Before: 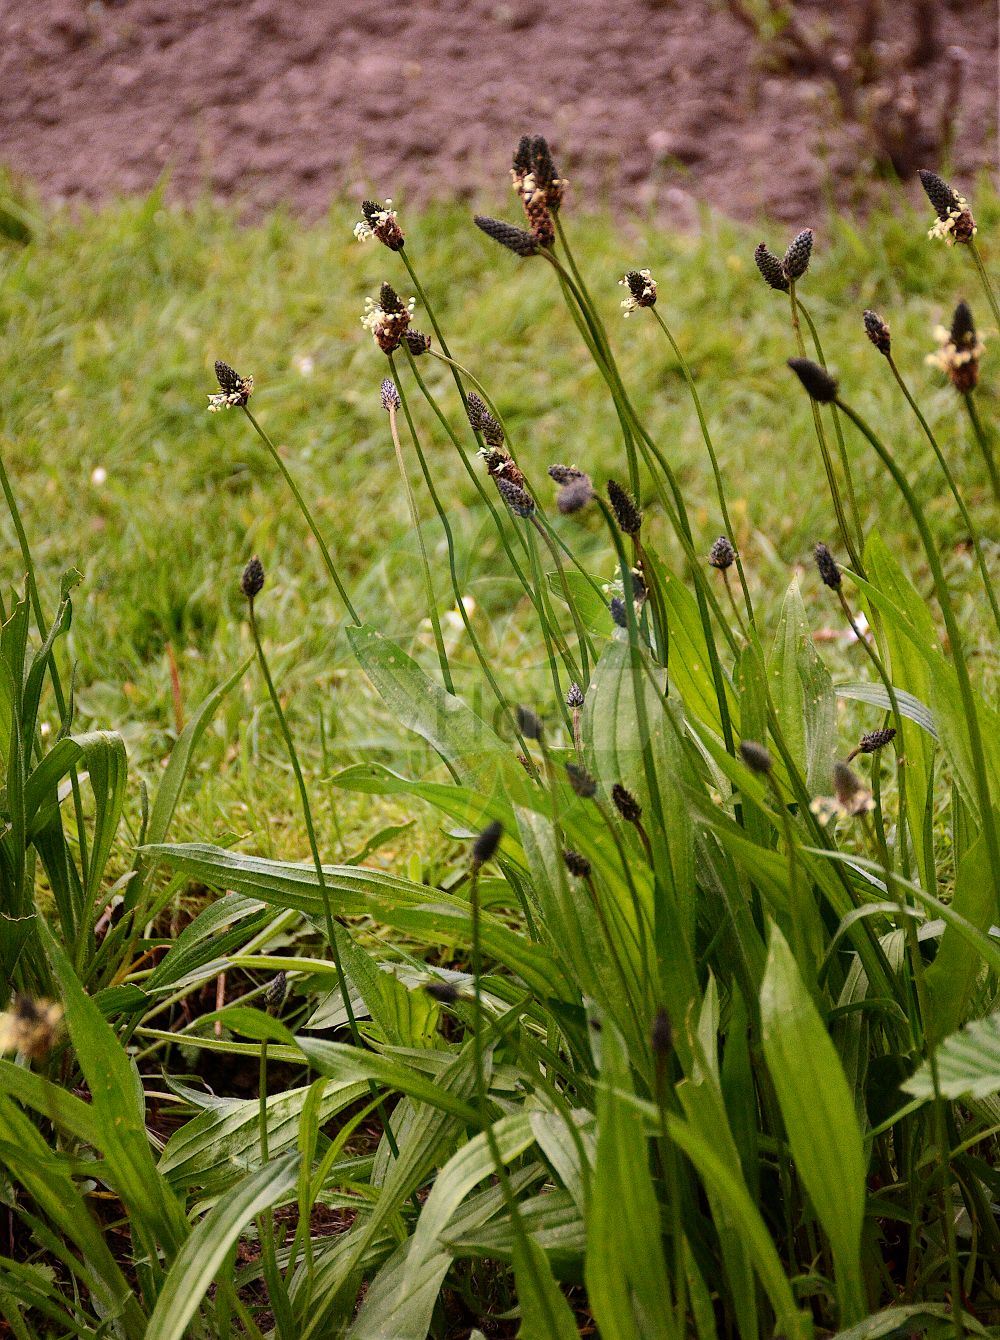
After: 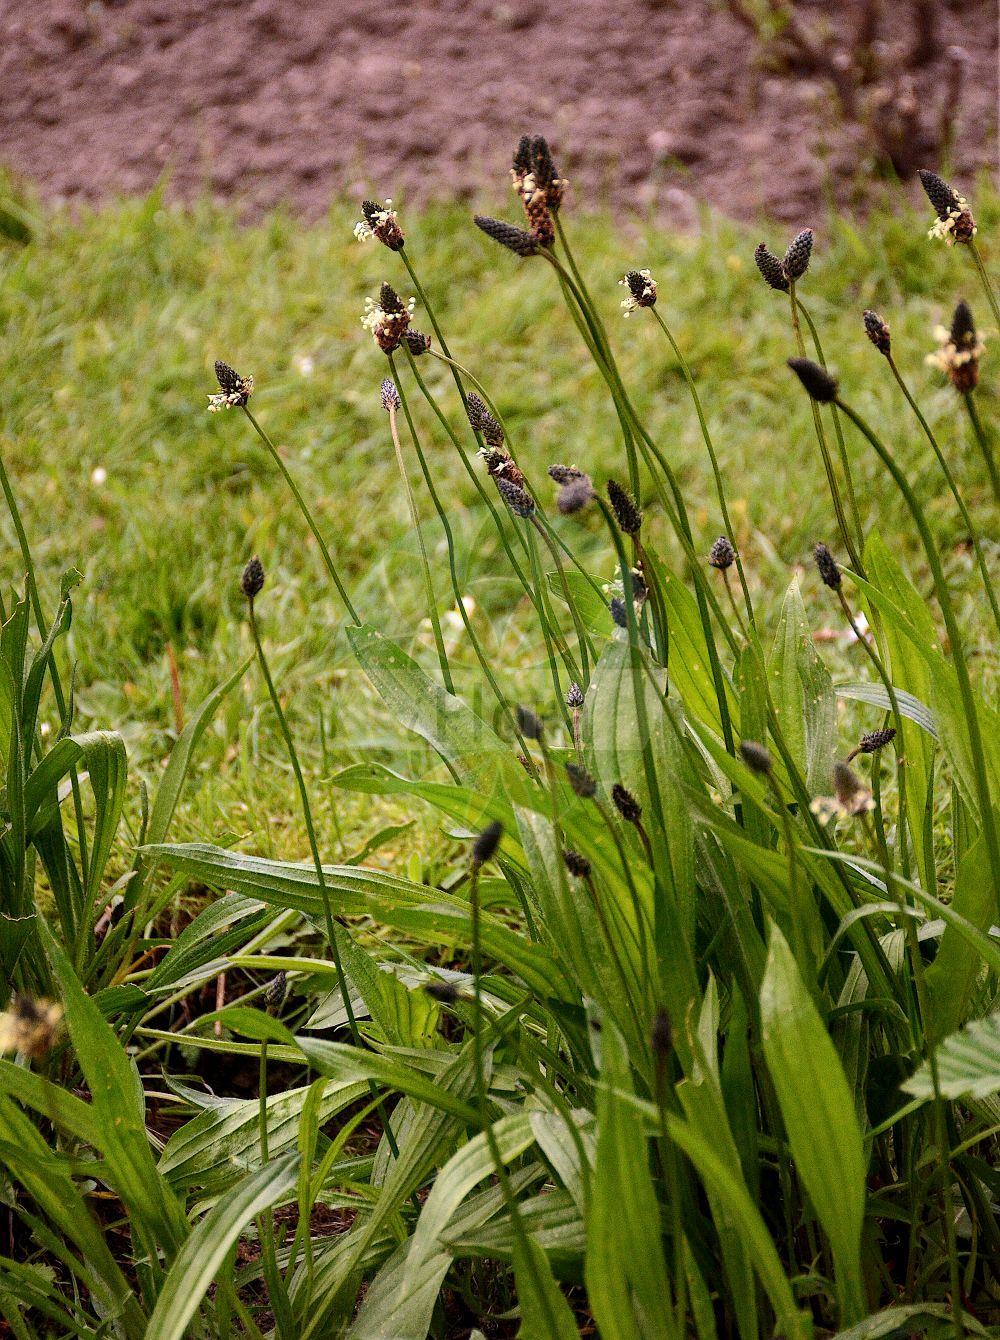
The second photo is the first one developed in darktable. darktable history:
local contrast: highlights 100%, shadows 100%, detail 120%, midtone range 0.2
bloom: size 9%, threshold 100%, strength 7%
